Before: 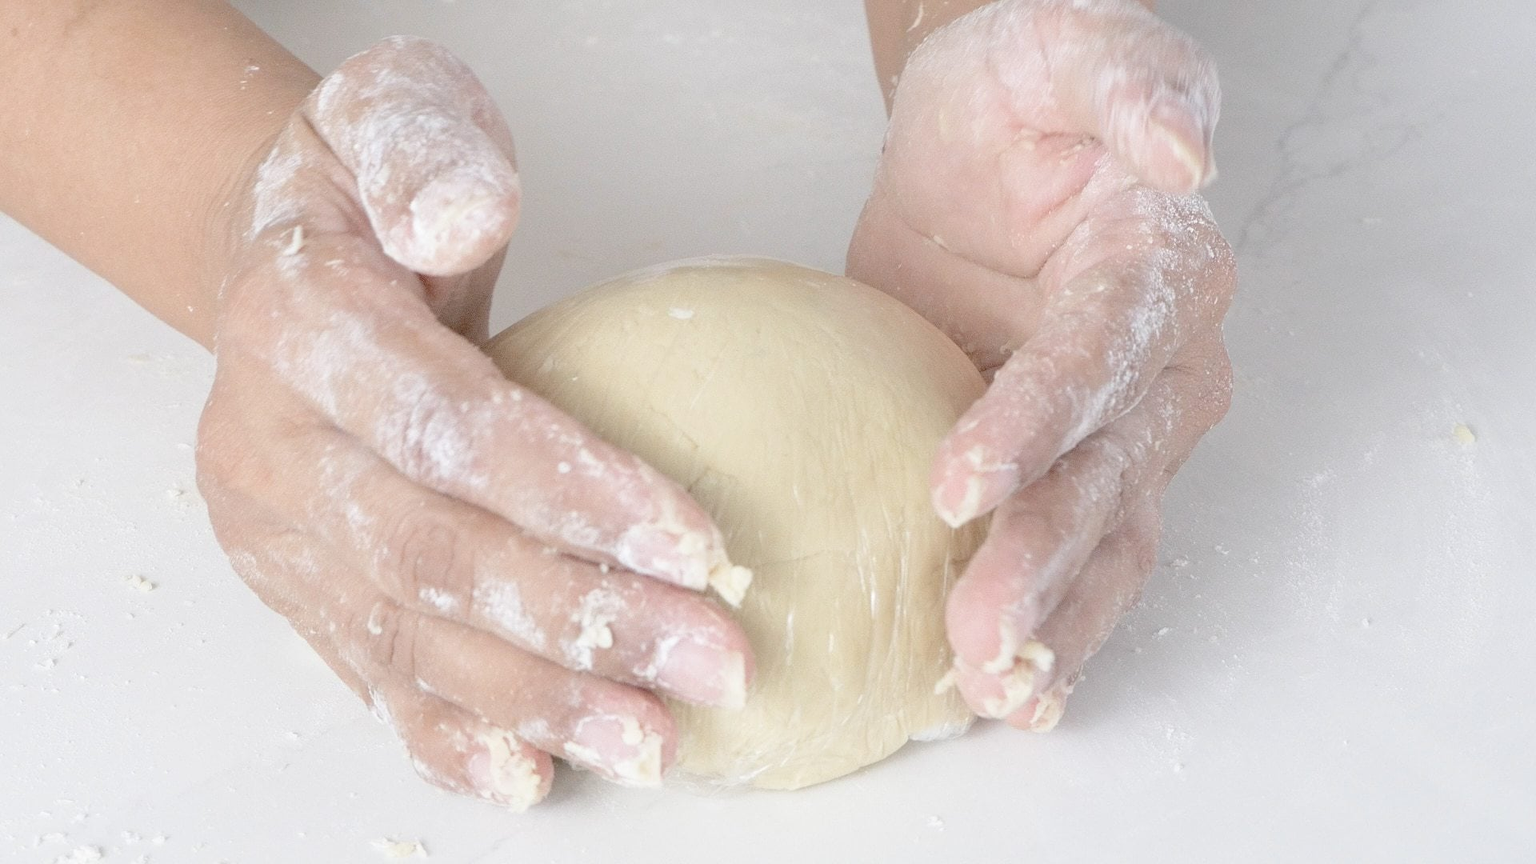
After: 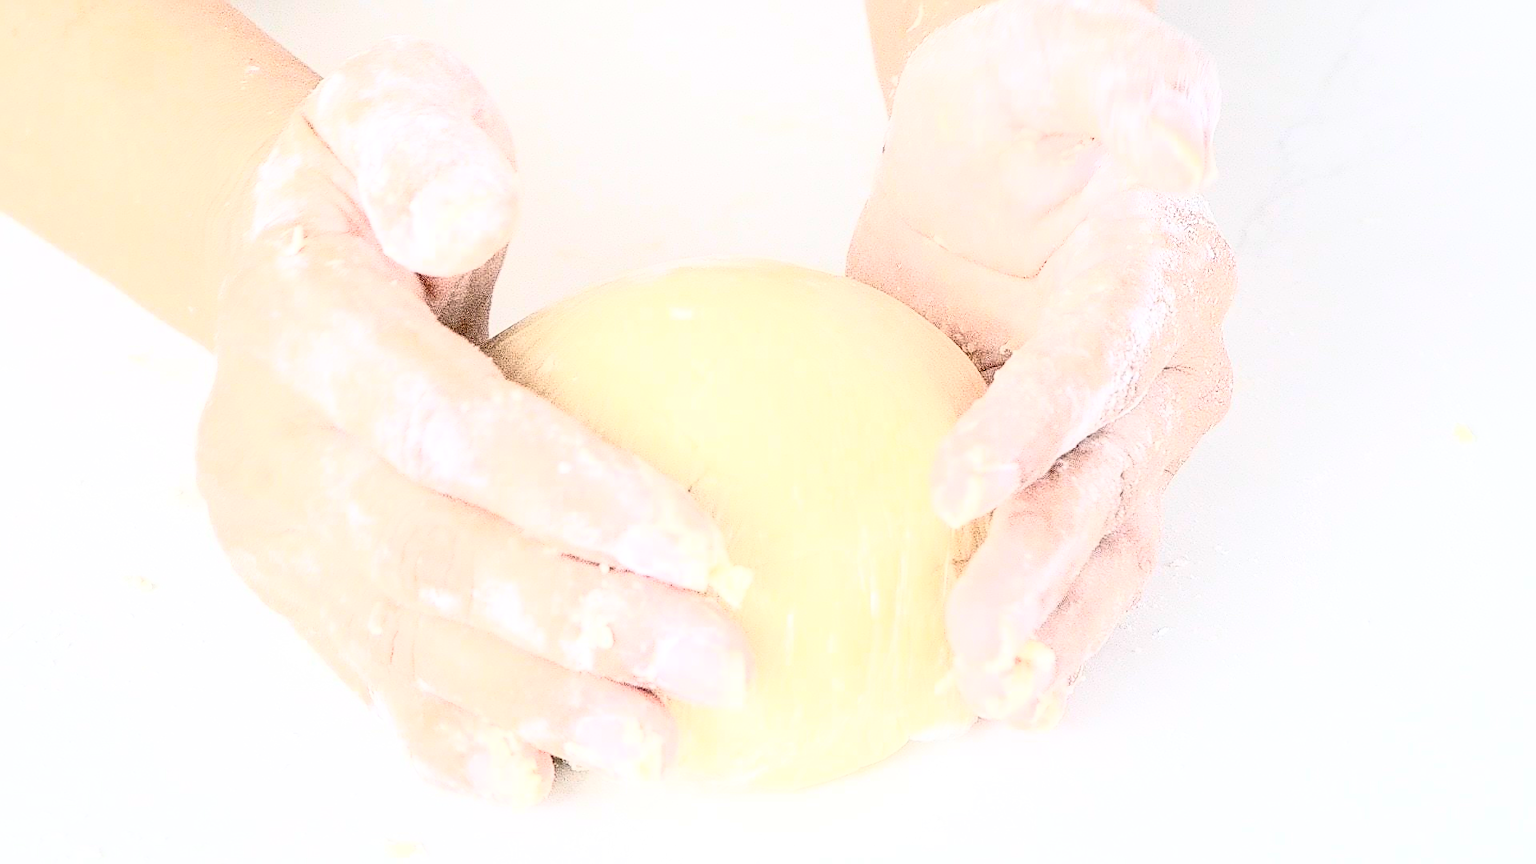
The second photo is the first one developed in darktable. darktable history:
sharpen: radius 1.67, amount 1.305
contrast brightness saturation: contrast 0.813, brightness 0.609, saturation 0.598
local contrast: highlights 28%, detail 130%
